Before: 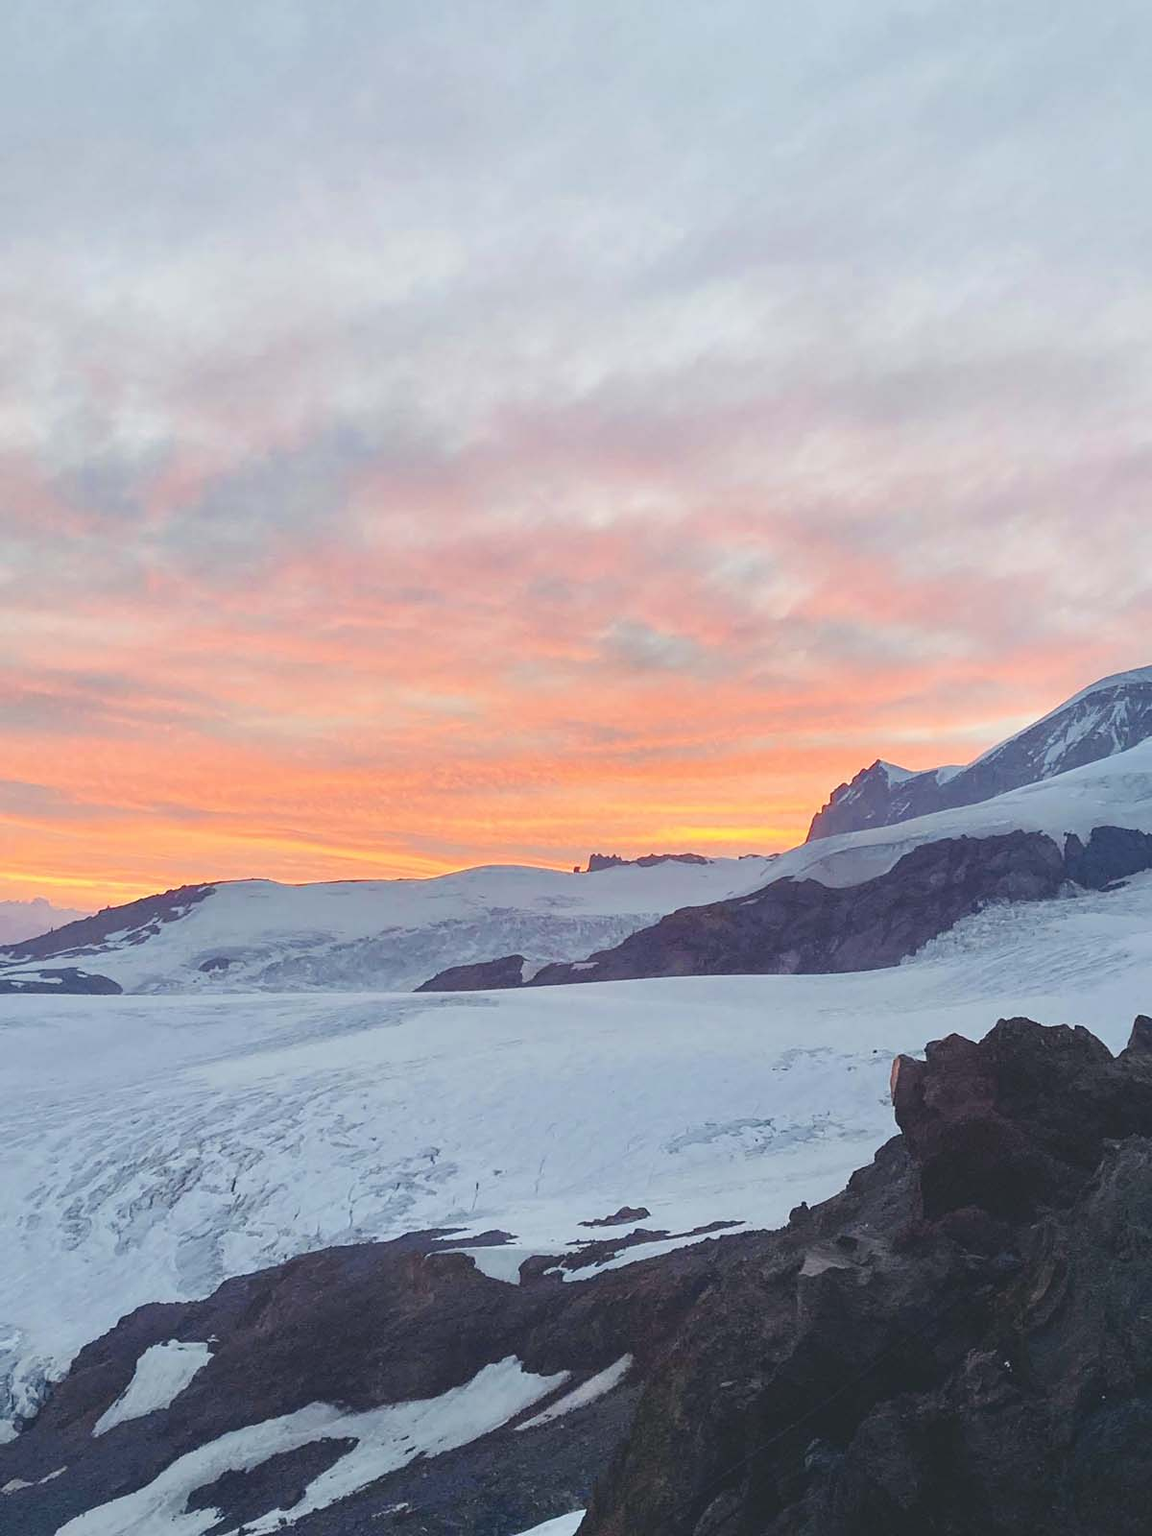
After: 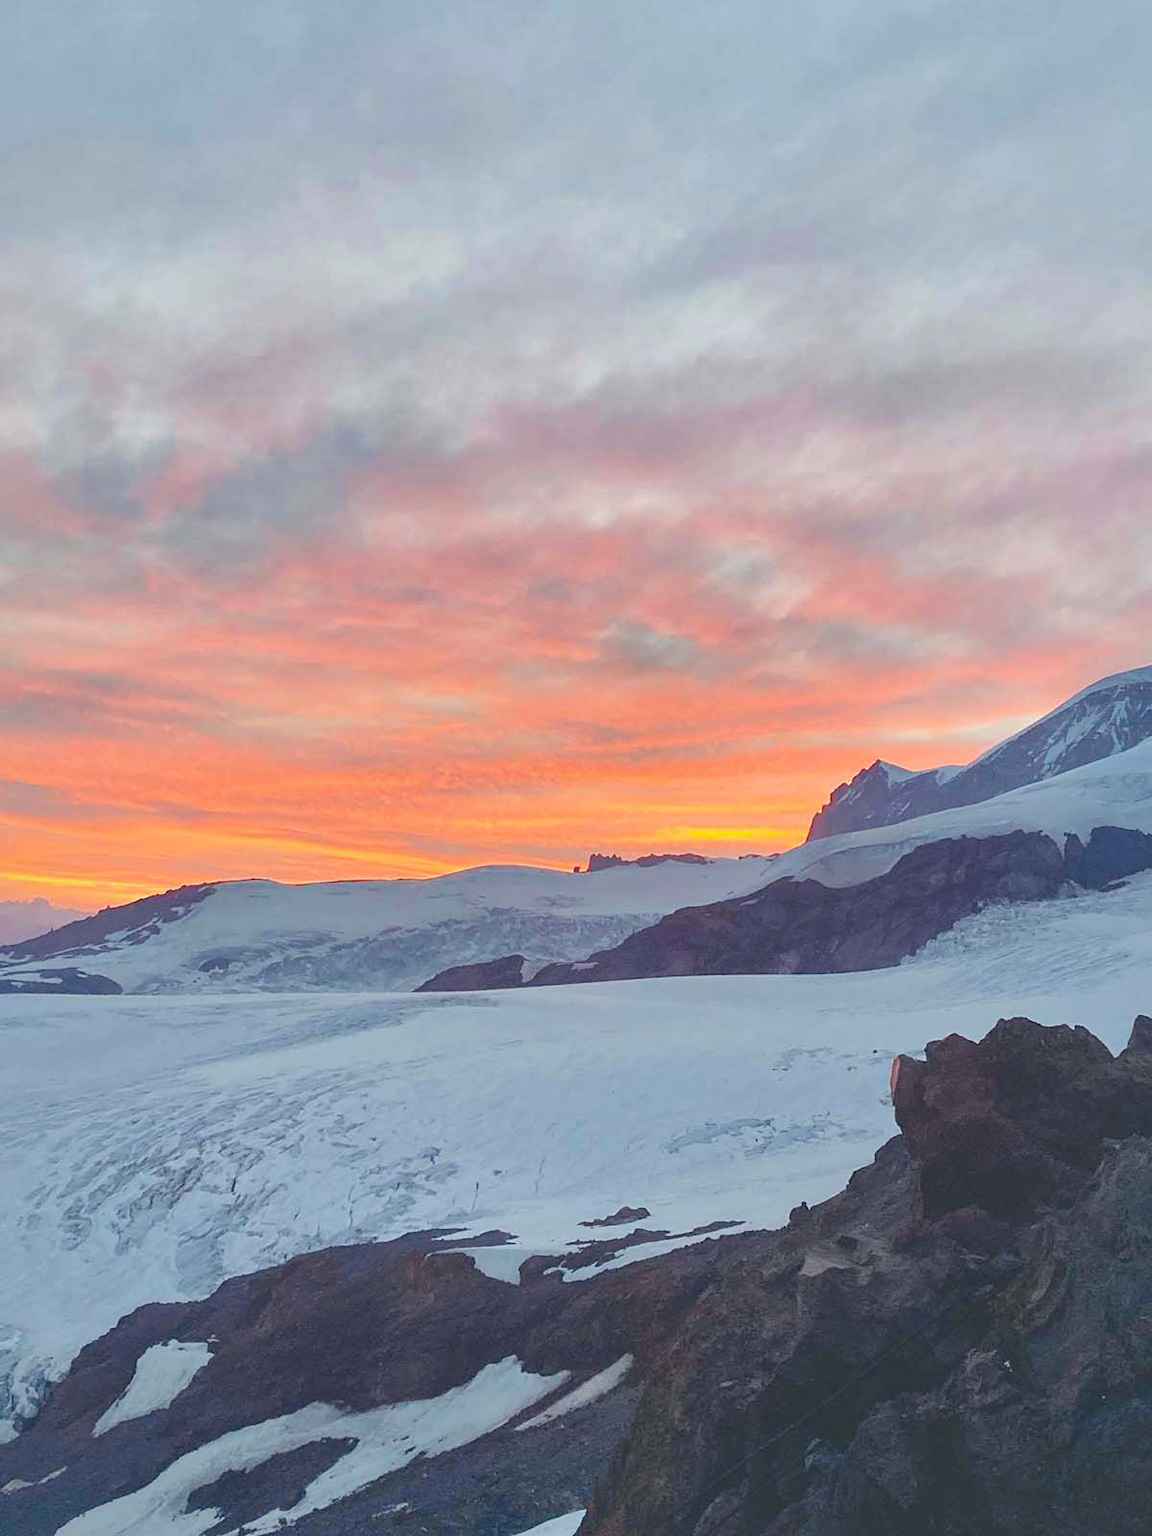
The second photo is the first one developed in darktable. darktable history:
exposure: black level correction 0.001, compensate exposure bias true, compensate highlight preservation false
shadows and highlights: on, module defaults
